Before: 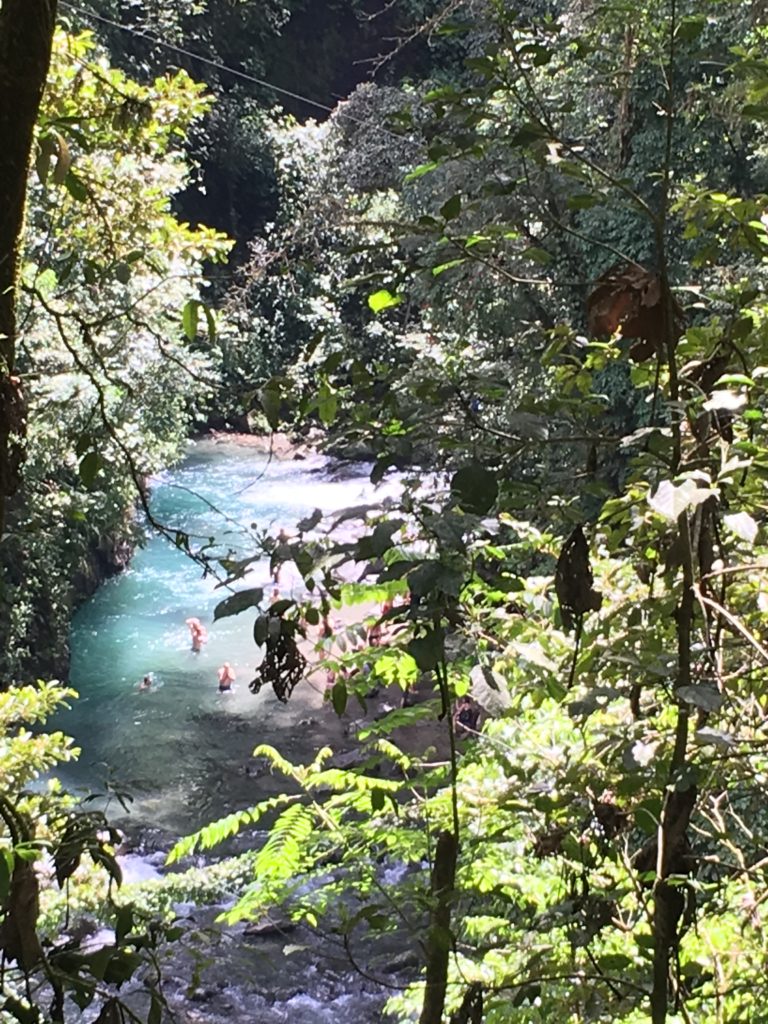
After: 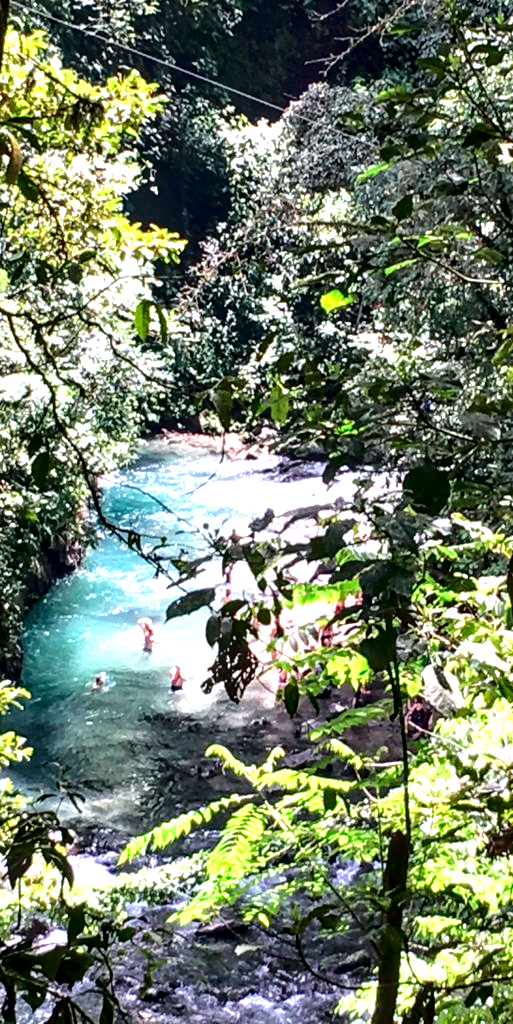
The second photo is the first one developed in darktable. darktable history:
local contrast: detail 150%
contrast equalizer: y [[0.6 ×6], [0.55 ×6], [0 ×6], [0 ×6], [0 ×6]], mix 0.535
exposure: black level correction 0, exposure 0.499 EV, compensate highlight preservation false
crop and rotate: left 6.255%, right 26.871%
tone curve: curves: ch0 [(0, 0) (0.181, 0.087) (0.498, 0.485) (0.78, 0.742) (0.993, 0.954)]; ch1 [(0, 0) (0.311, 0.149) (0.395, 0.349) (0.488, 0.477) (0.612, 0.641) (1, 1)]; ch2 [(0, 0) (0.5, 0.5) (0.638, 0.667) (1, 1)], color space Lab, independent channels, preserve colors none
